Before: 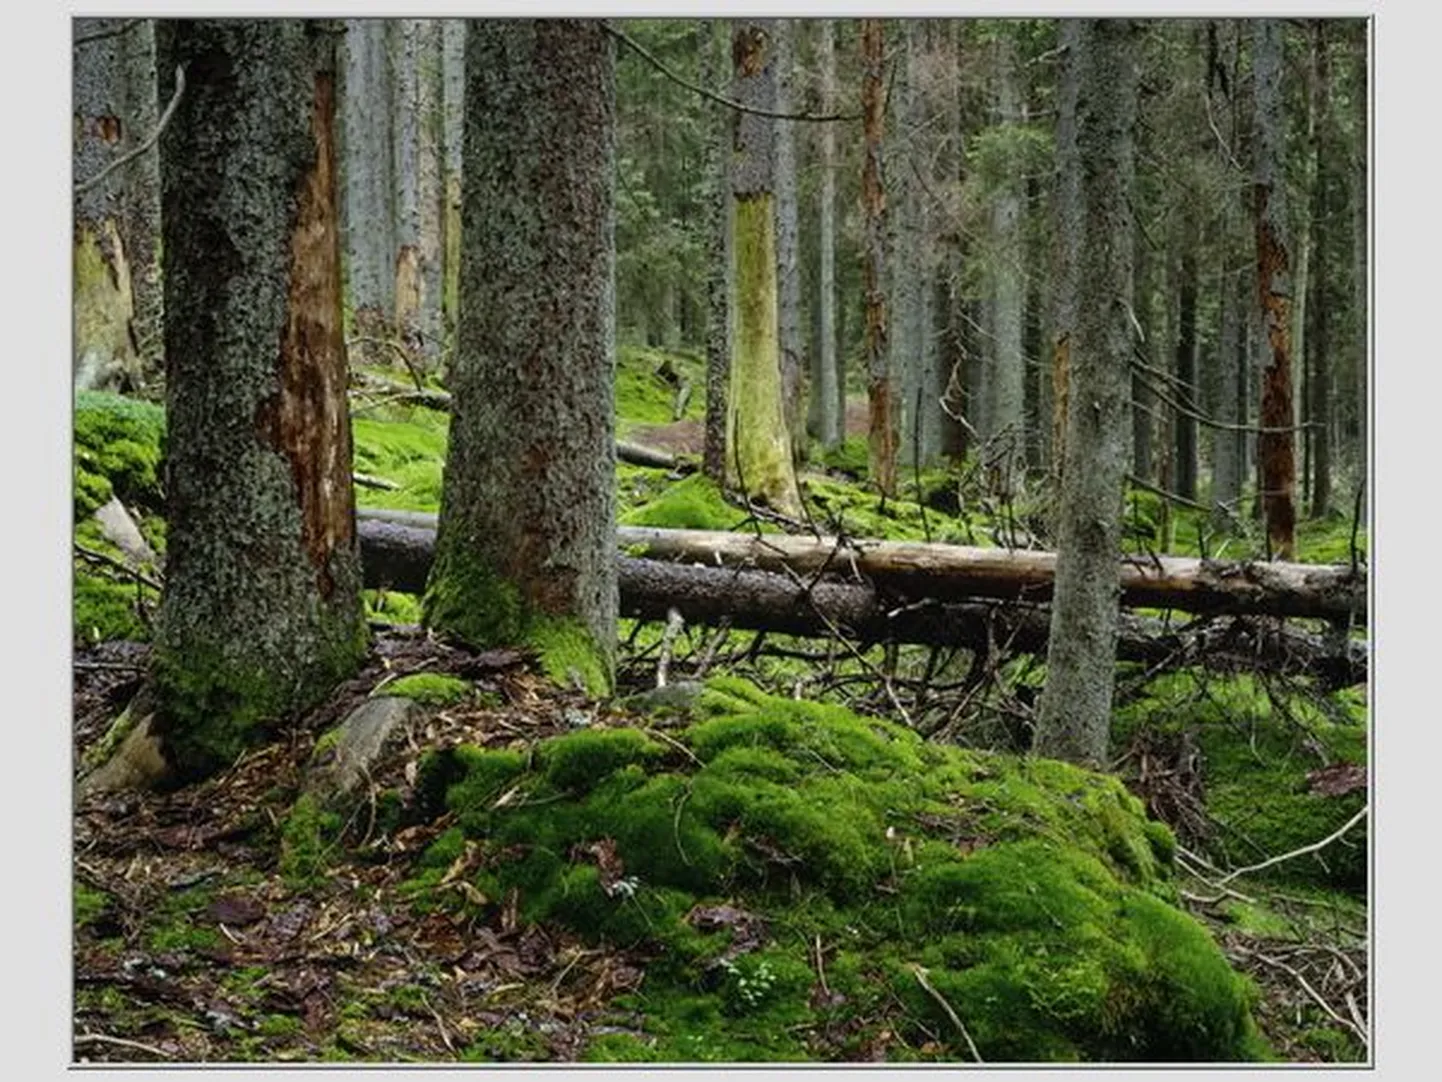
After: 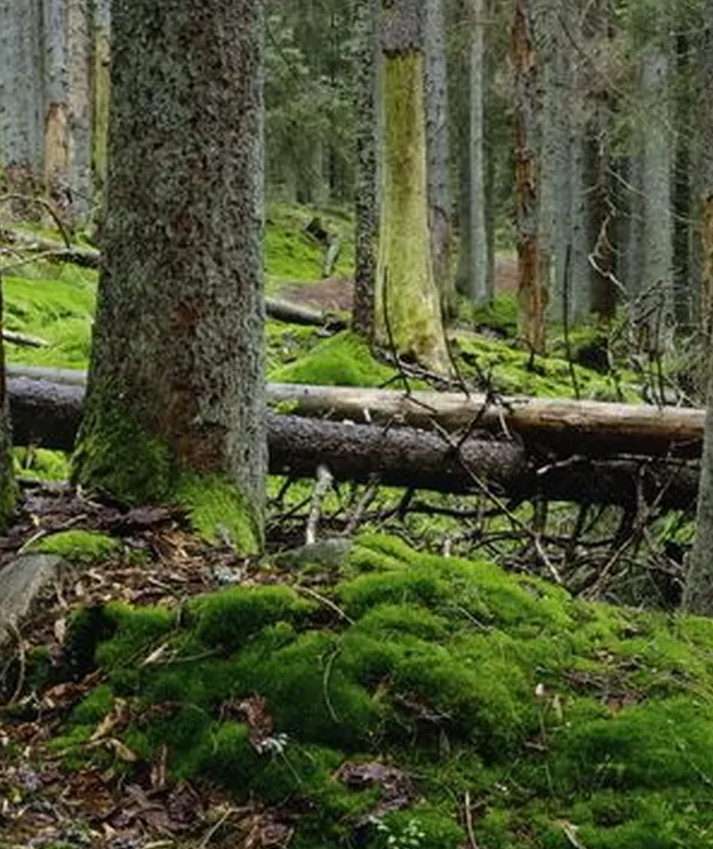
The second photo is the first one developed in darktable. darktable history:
exposure: exposure -0.116 EV, compensate exposure bias true, compensate highlight preservation false
crop and rotate: angle 0.02°, left 24.353%, top 13.219%, right 26.156%, bottom 8.224%
